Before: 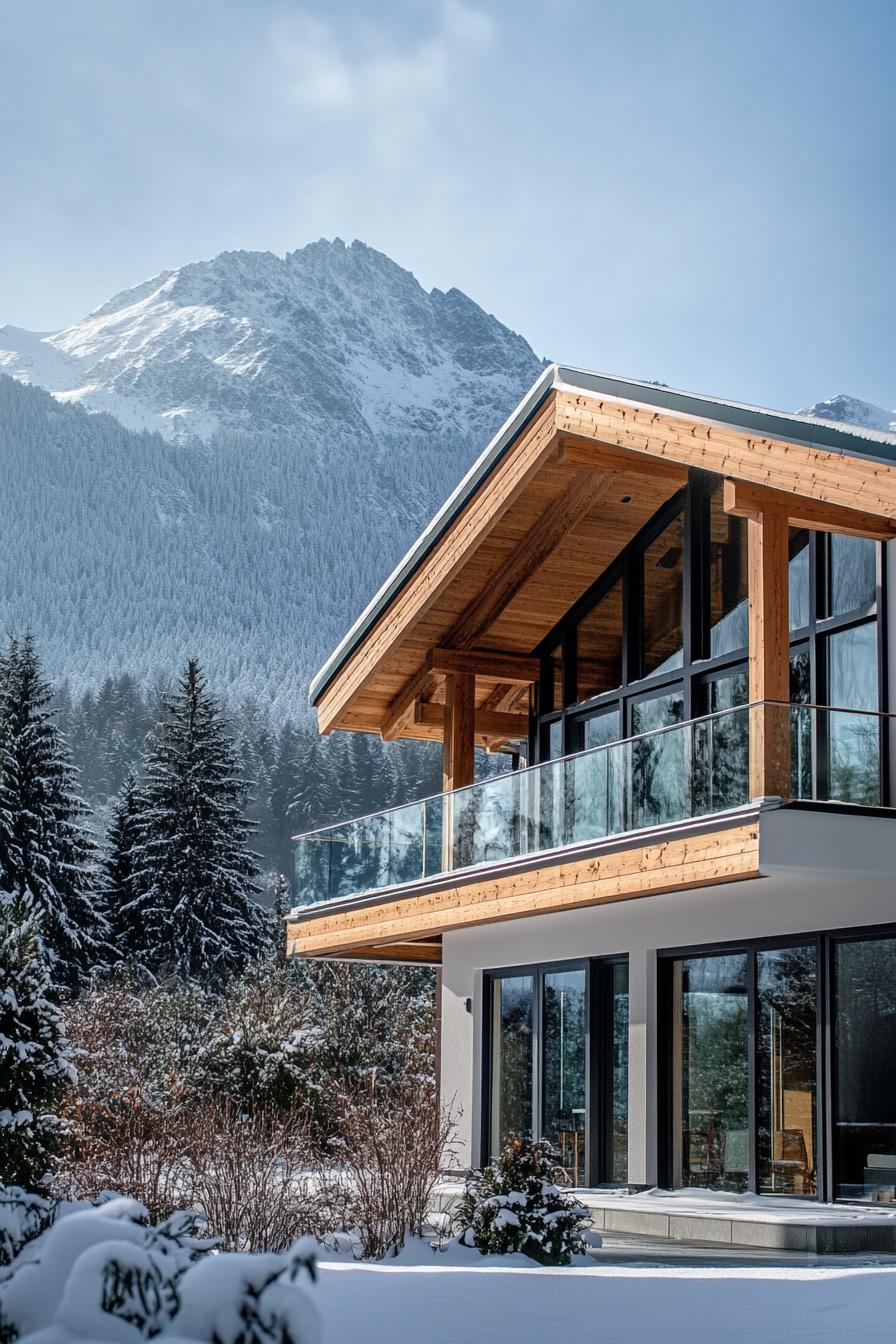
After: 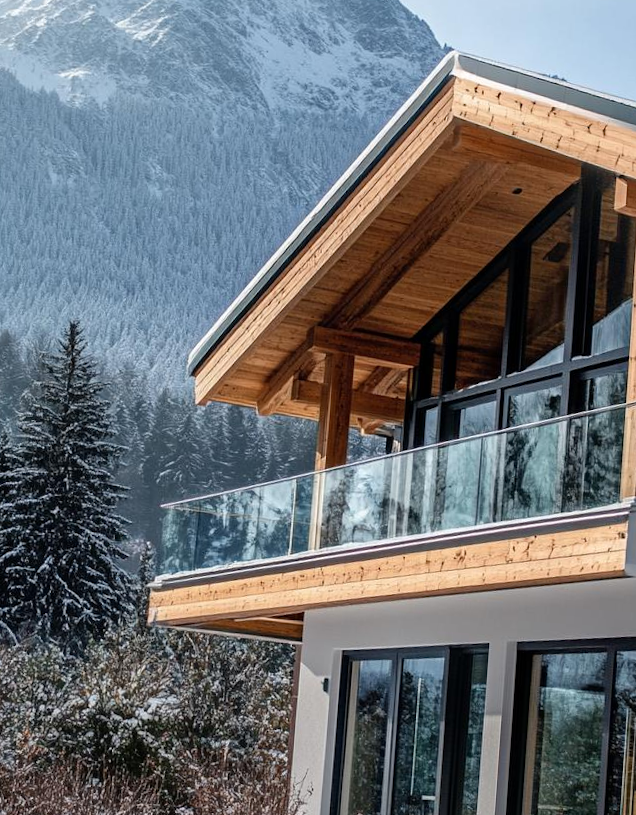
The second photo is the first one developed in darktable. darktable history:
crop and rotate: angle -3.91°, left 9.799%, top 21.316%, right 12.077%, bottom 11.931%
